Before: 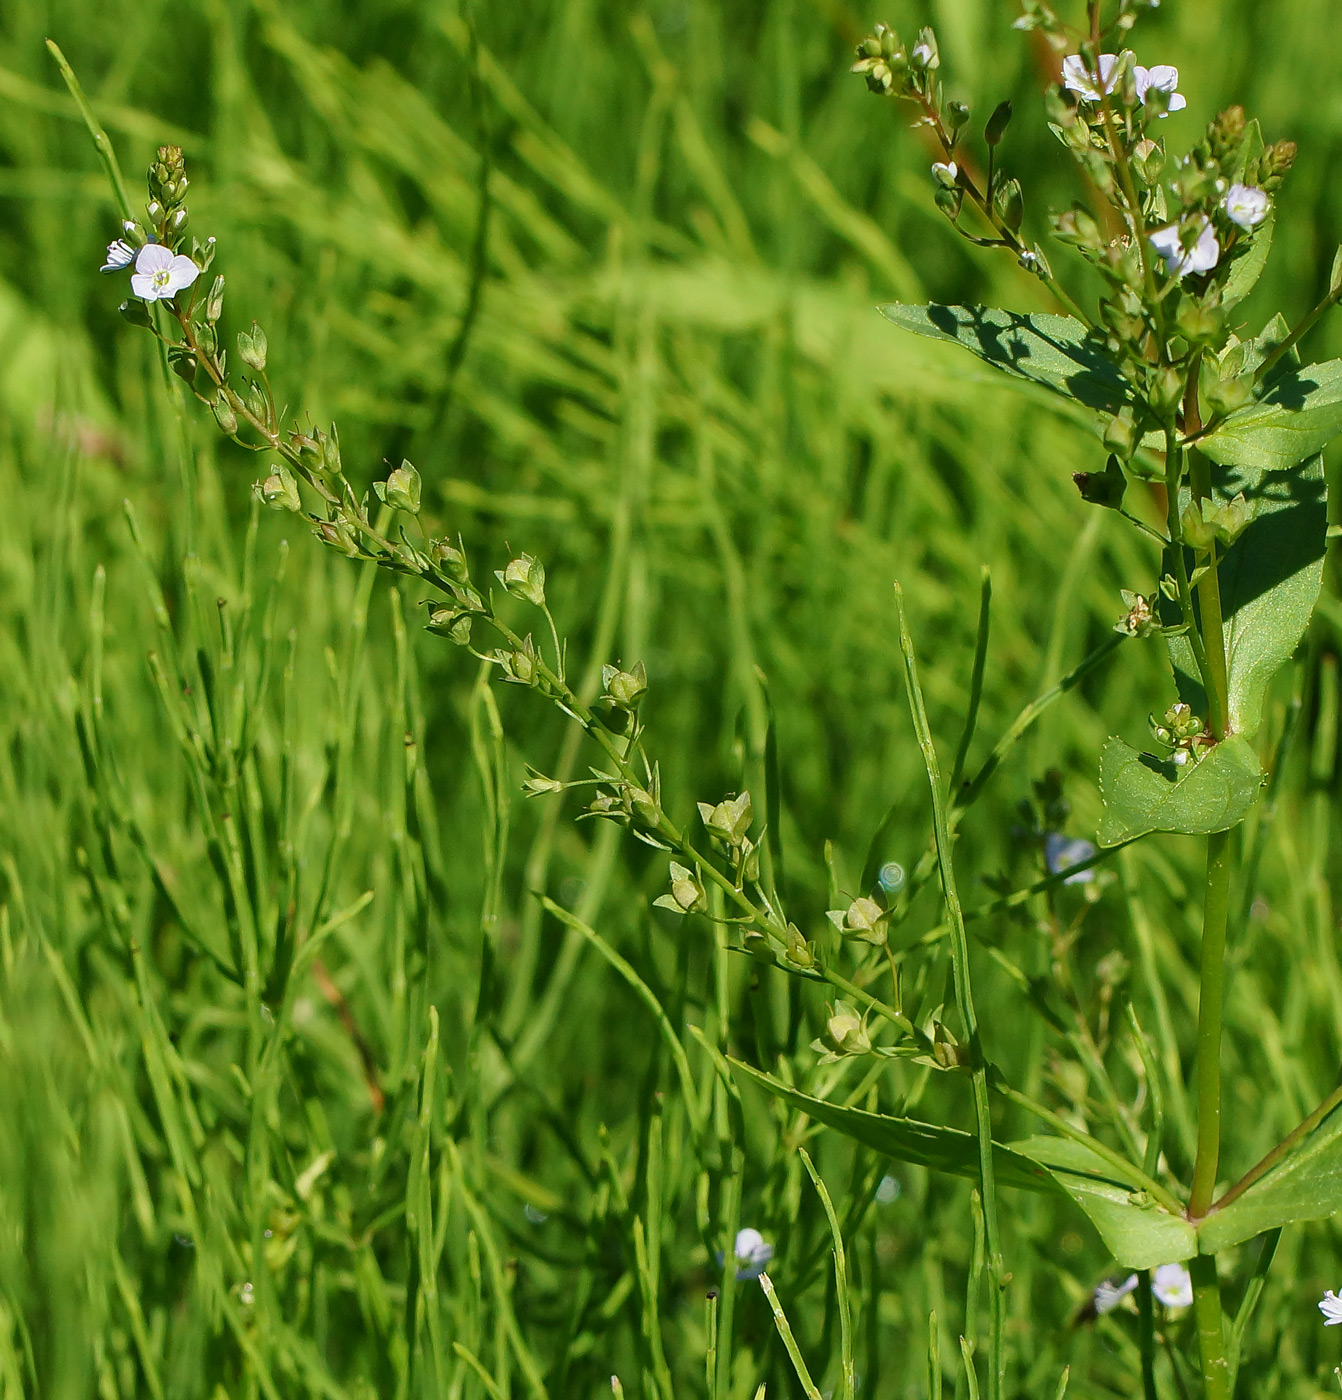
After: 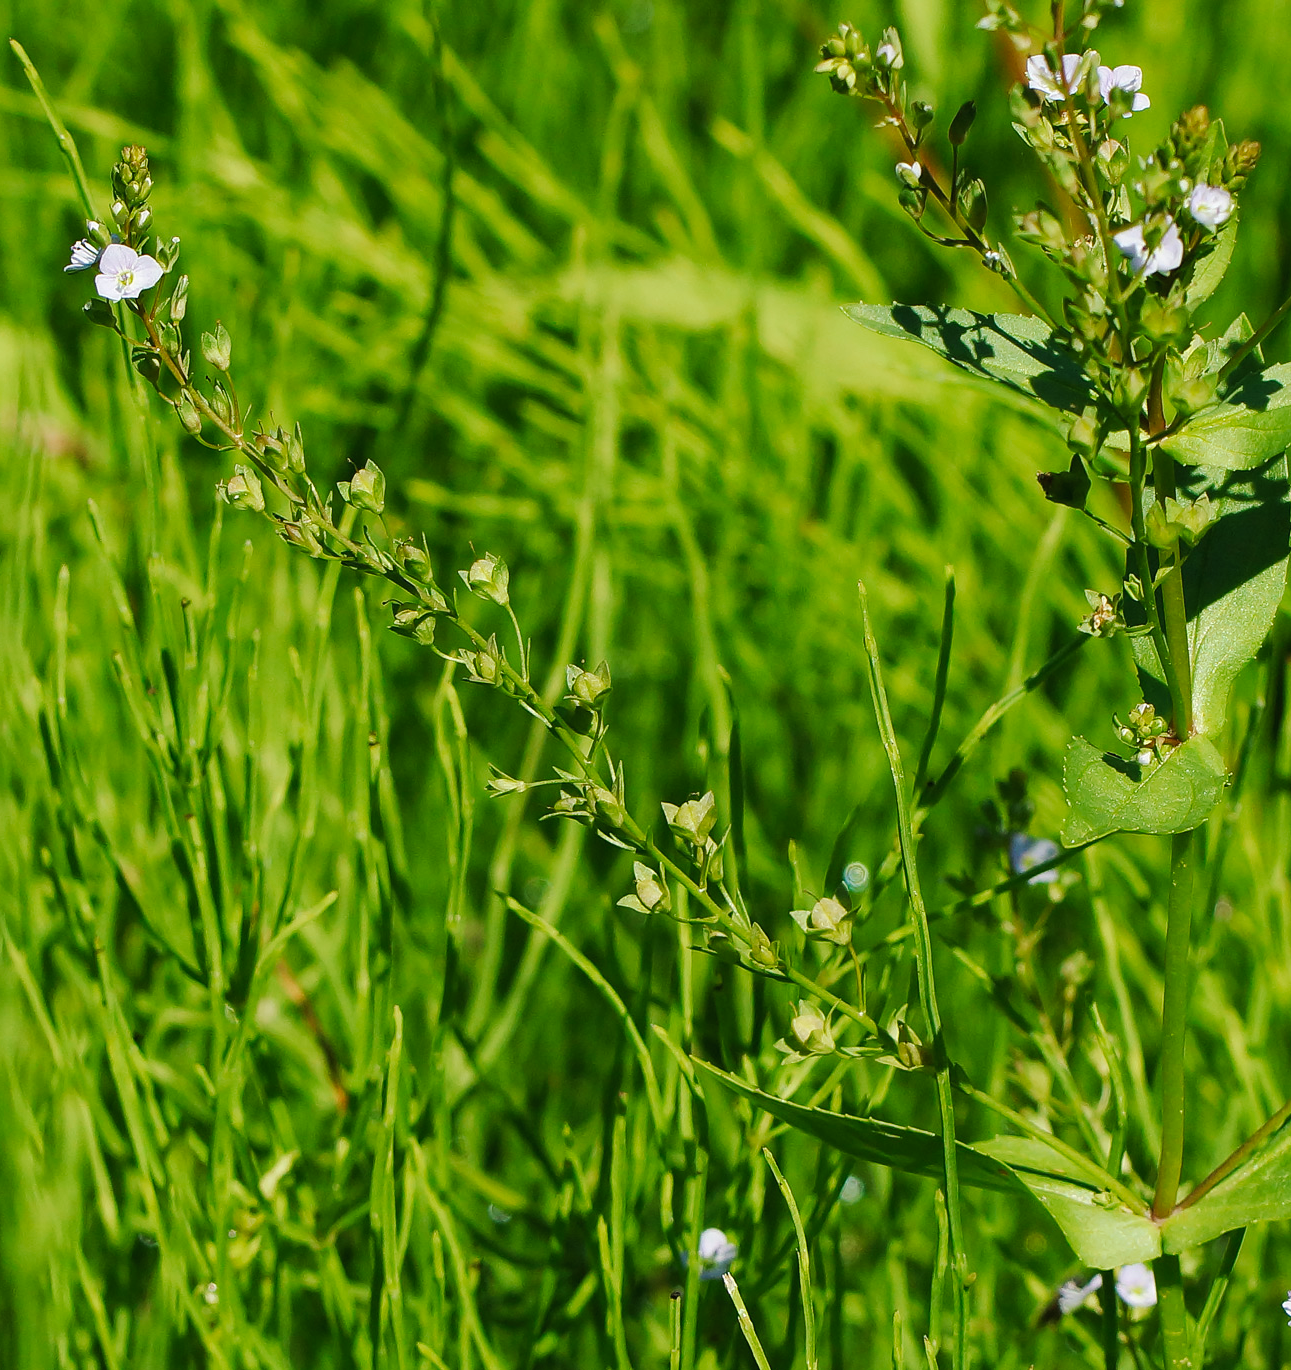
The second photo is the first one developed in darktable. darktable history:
tone curve: curves: ch0 [(0, 0.01) (0.037, 0.032) (0.131, 0.108) (0.275, 0.256) (0.483, 0.512) (0.61, 0.665) (0.696, 0.742) (0.792, 0.819) (0.911, 0.925) (0.997, 0.995)]; ch1 [(0, 0) (0.308, 0.29) (0.425, 0.411) (0.492, 0.488) (0.507, 0.503) (0.53, 0.532) (0.573, 0.586) (0.683, 0.702) (0.746, 0.77) (1, 1)]; ch2 [(0, 0) (0.246, 0.233) (0.36, 0.352) (0.415, 0.415) (0.485, 0.487) (0.502, 0.504) (0.525, 0.518) (0.539, 0.539) (0.587, 0.594) (0.636, 0.652) (0.711, 0.729) (0.845, 0.855) (0.998, 0.977)], preserve colors none
exposure: exposure 0.014 EV, compensate highlight preservation false
crop and rotate: left 2.731%, right 1.018%, bottom 2.14%
